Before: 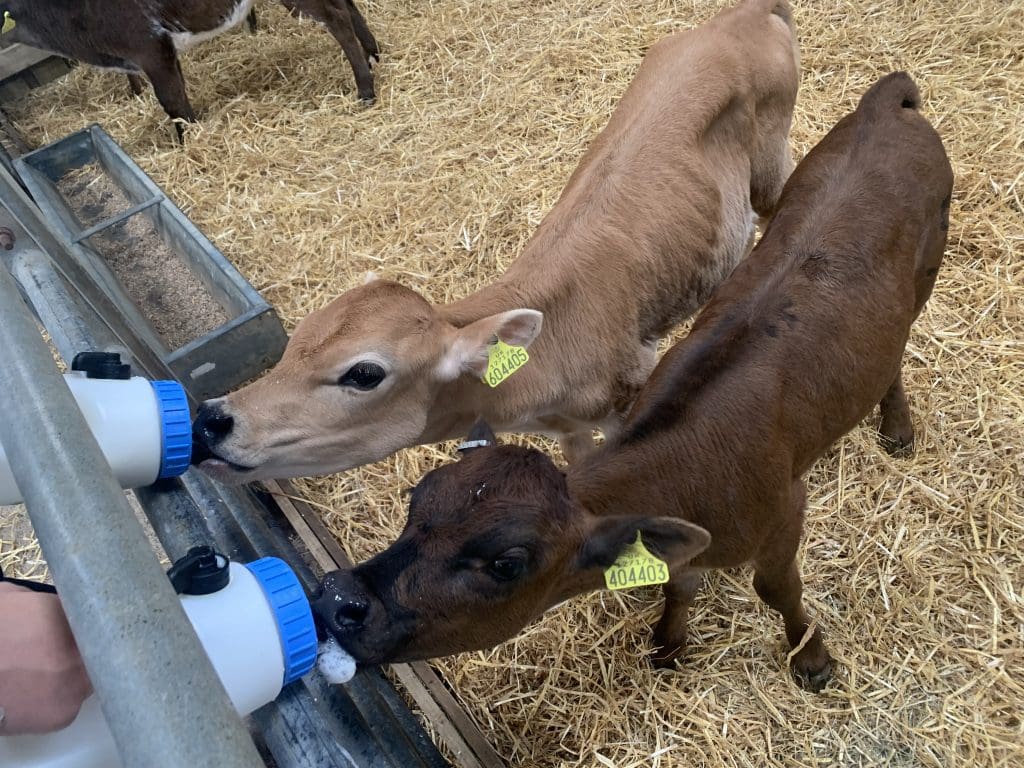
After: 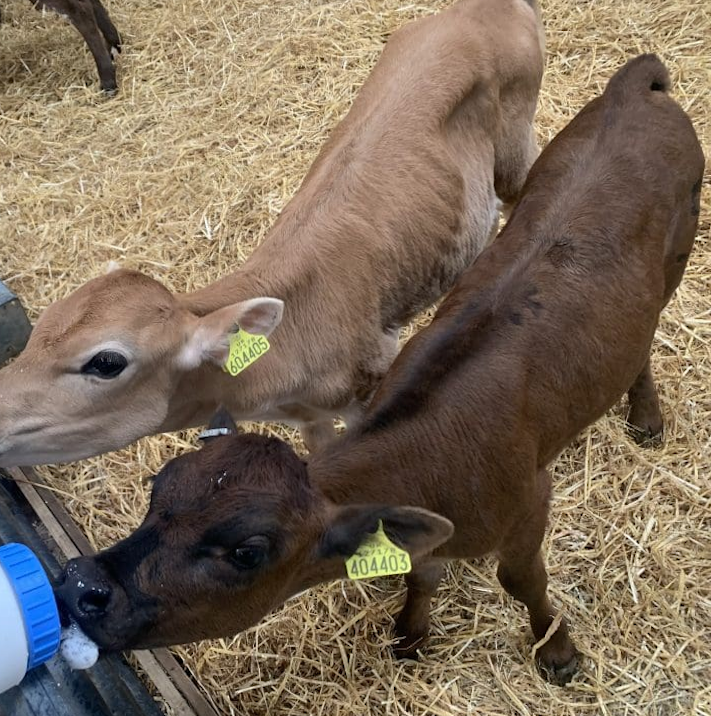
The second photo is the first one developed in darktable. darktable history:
crop and rotate: left 24.034%, top 2.838%, right 6.406%, bottom 6.299%
rotate and perspective: lens shift (horizontal) -0.055, automatic cropping off
